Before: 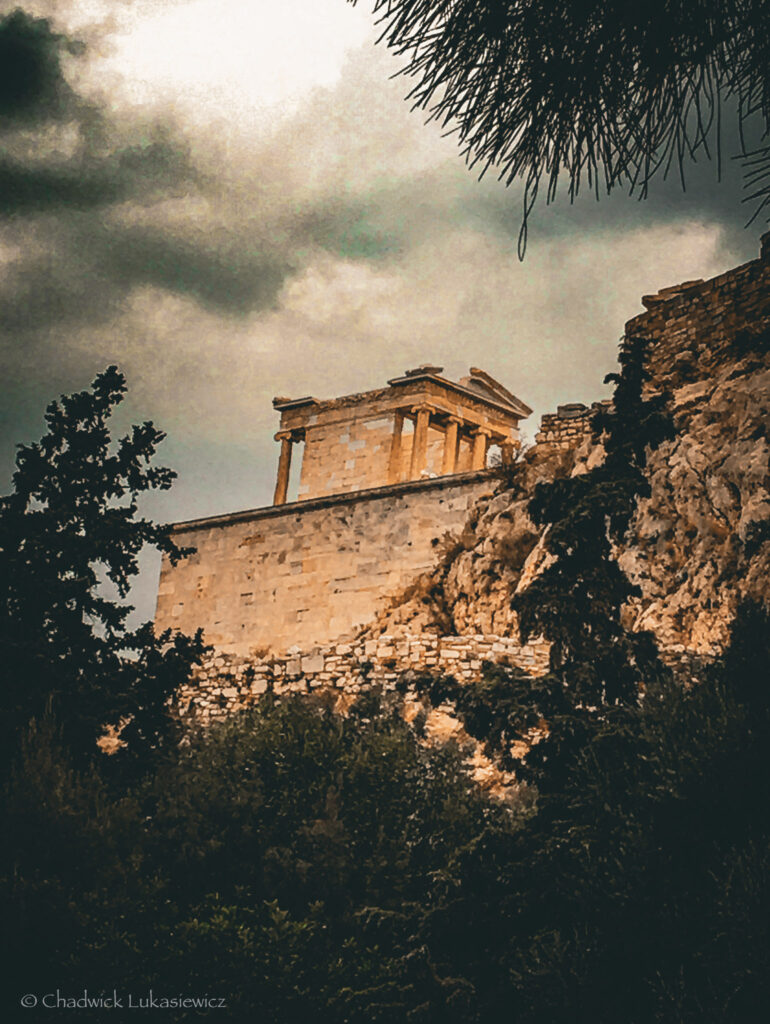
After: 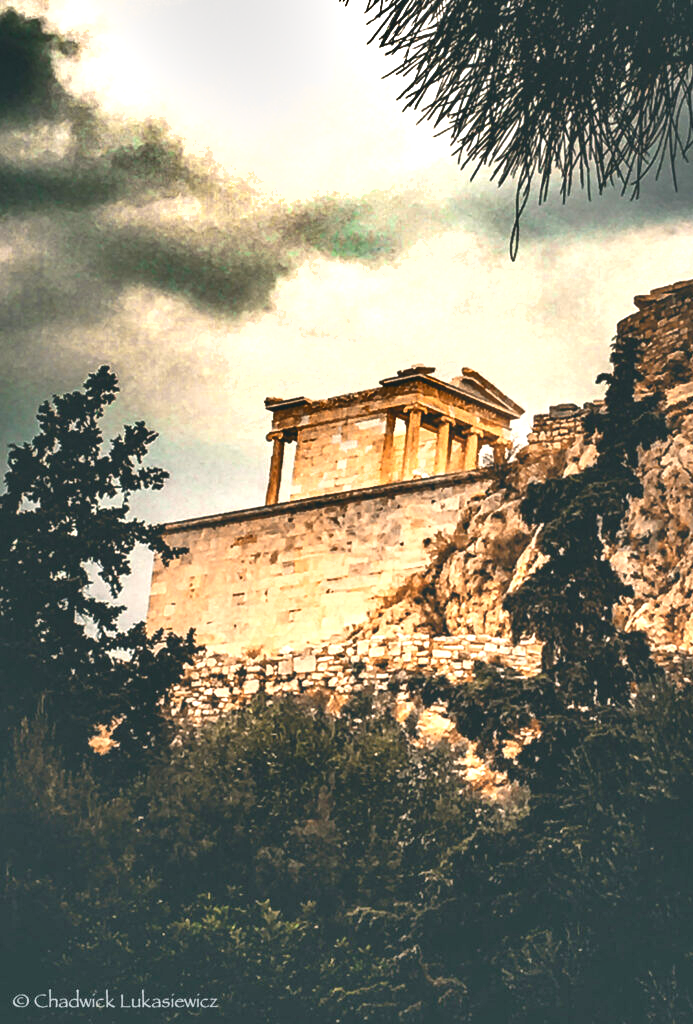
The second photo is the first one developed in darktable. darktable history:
exposure: exposure 1.16 EV, compensate exposure bias true, compensate highlight preservation false
crop and rotate: left 1.088%, right 8.807%
shadows and highlights: soften with gaussian
